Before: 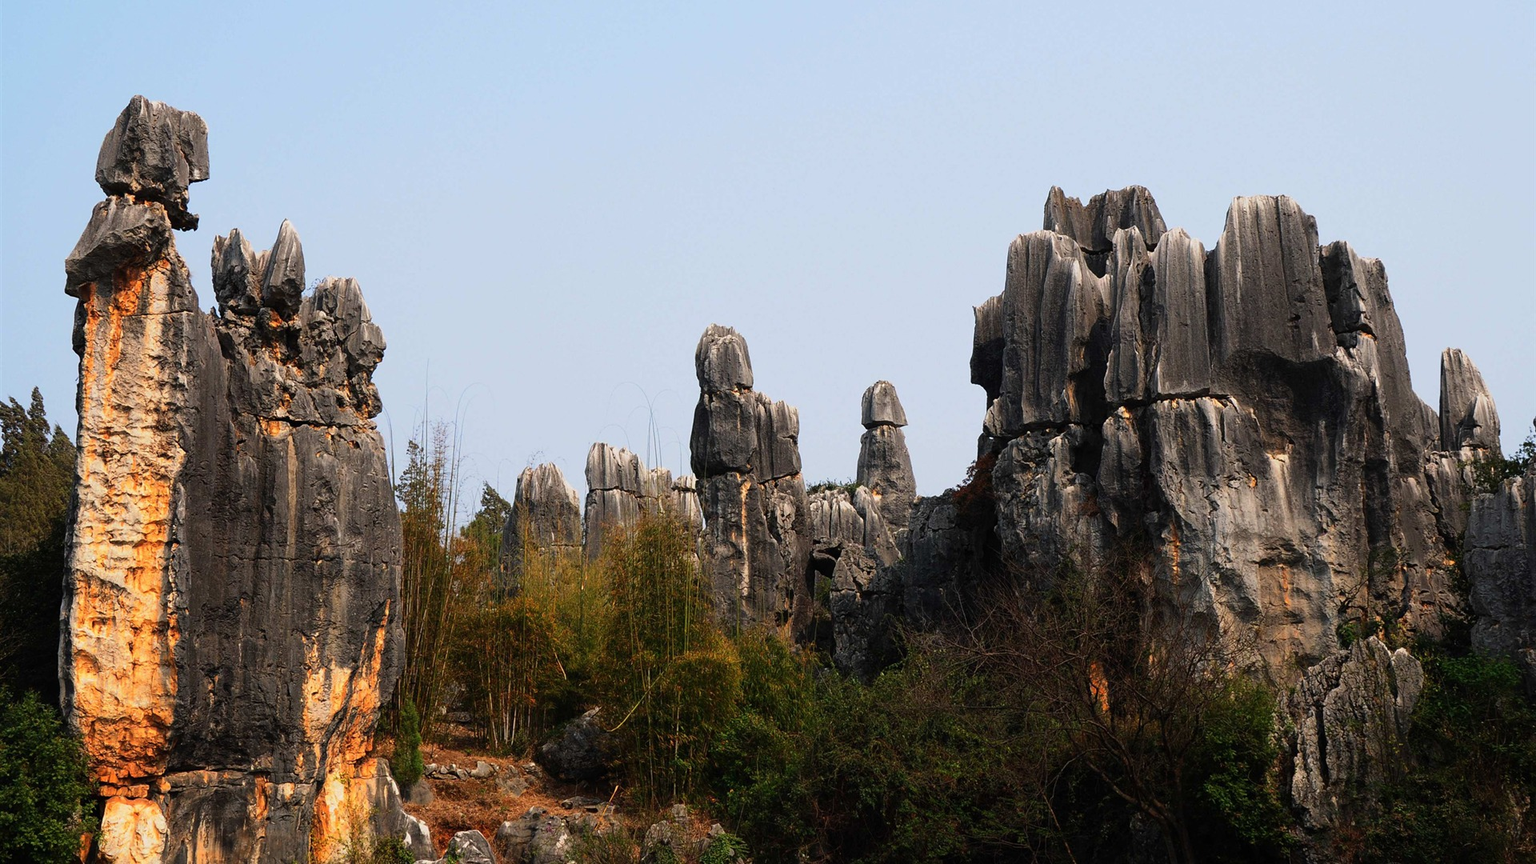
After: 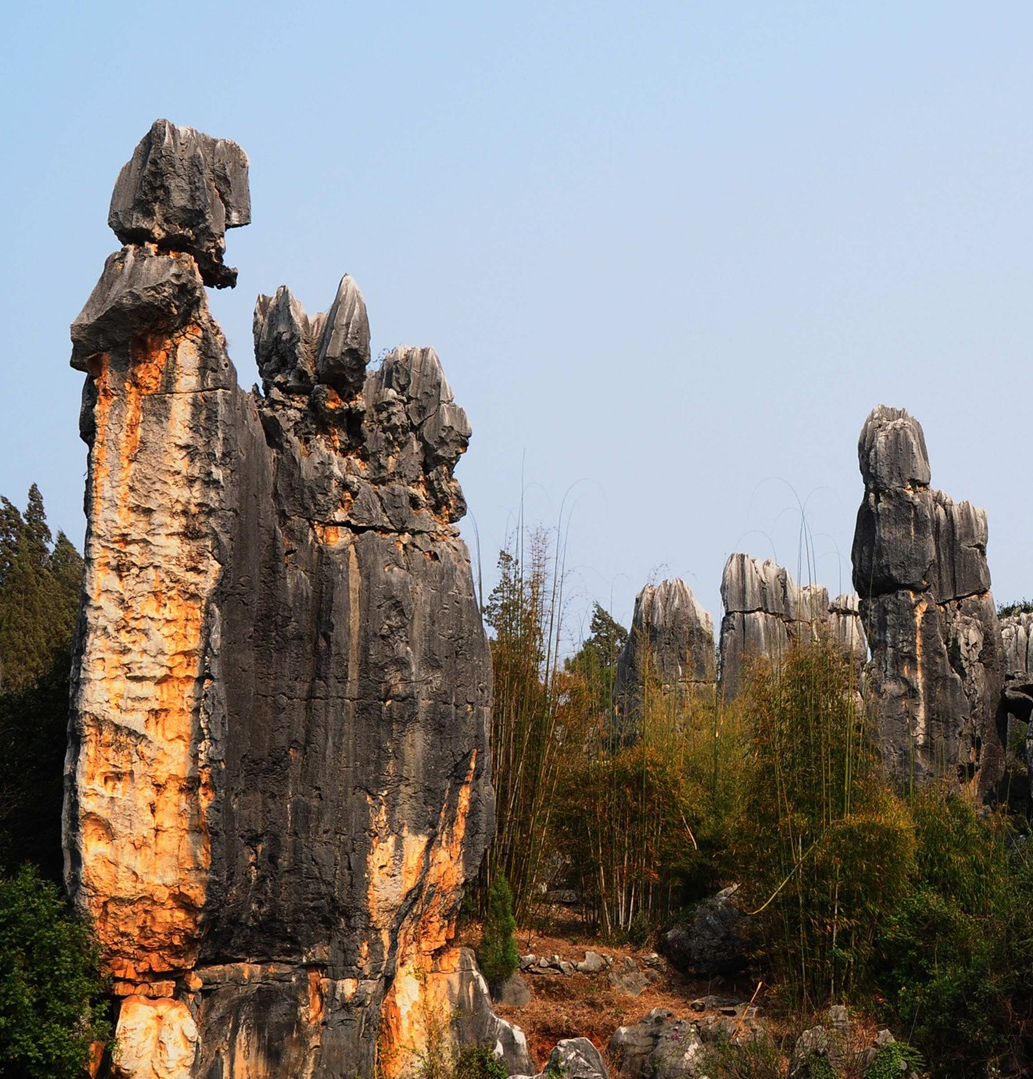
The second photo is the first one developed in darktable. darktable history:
crop: left 0.587%, right 45.588%, bottom 0.086%
white balance: emerald 1
